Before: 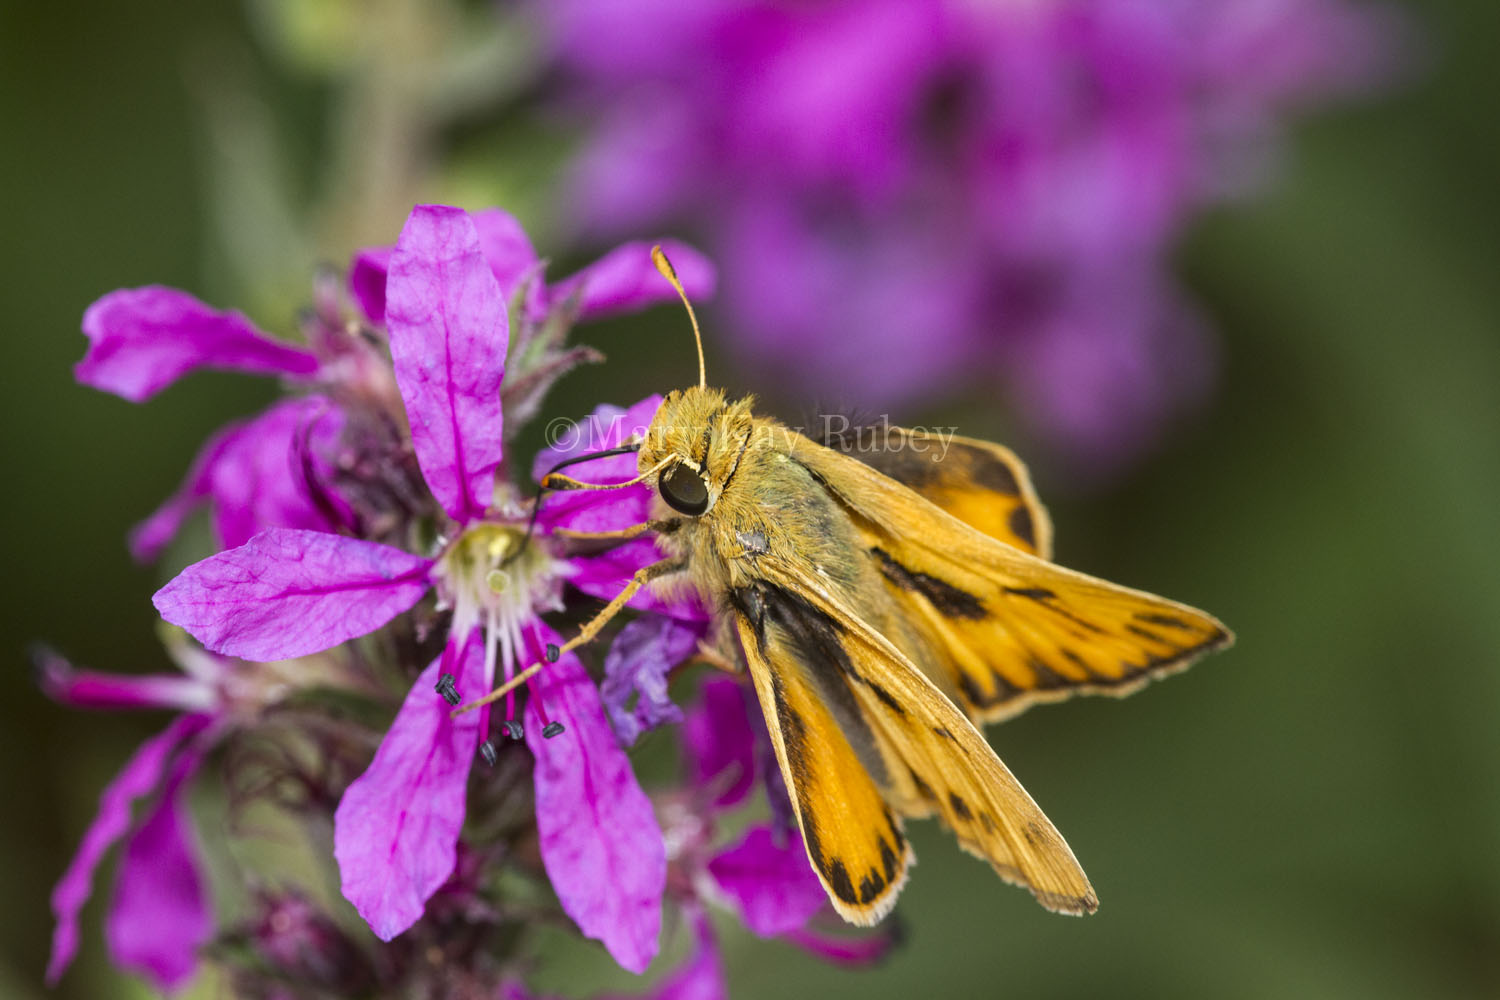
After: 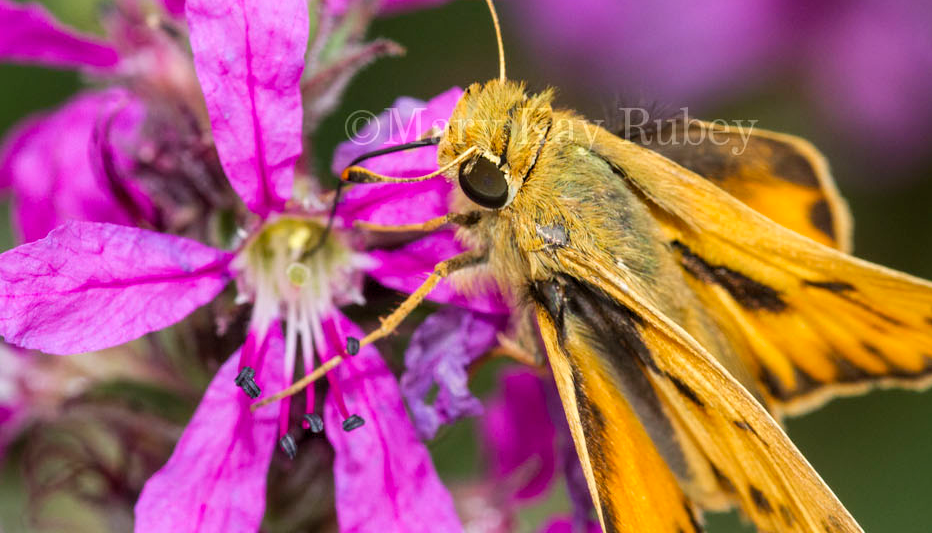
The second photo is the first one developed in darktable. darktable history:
crop: left 13.346%, top 30.781%, right 24.482%, bottom 15.841%
levels: levels [0.018, 0.493, 1]
